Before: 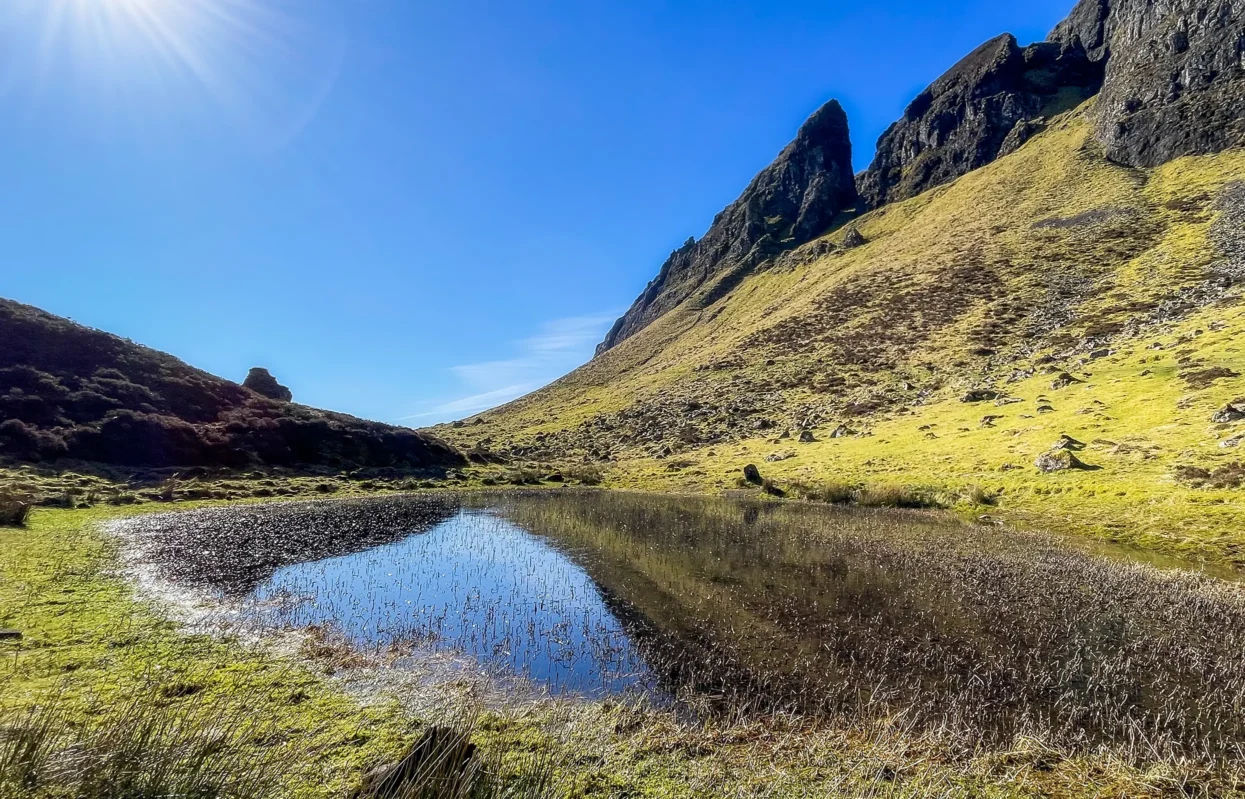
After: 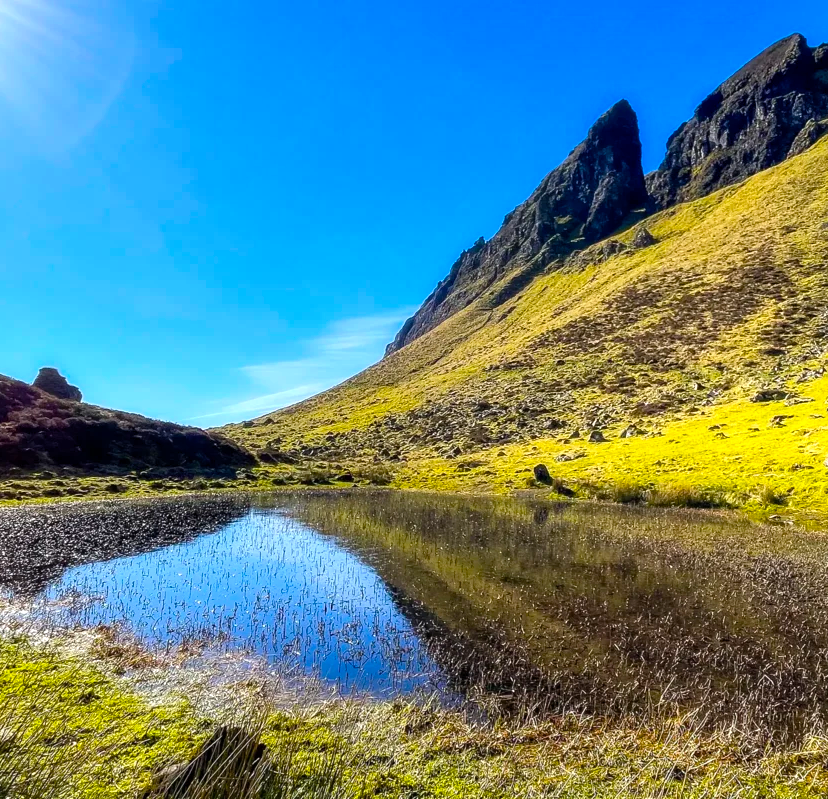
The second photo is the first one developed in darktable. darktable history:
crop: left 16.899%, right 16.556%
tone equalizer: on, module defaults
color balance rgb: perceptual saturation grading › global saturation 36%, perceptual brilliance grading › global brilliance 10%, global vibrance 20%
